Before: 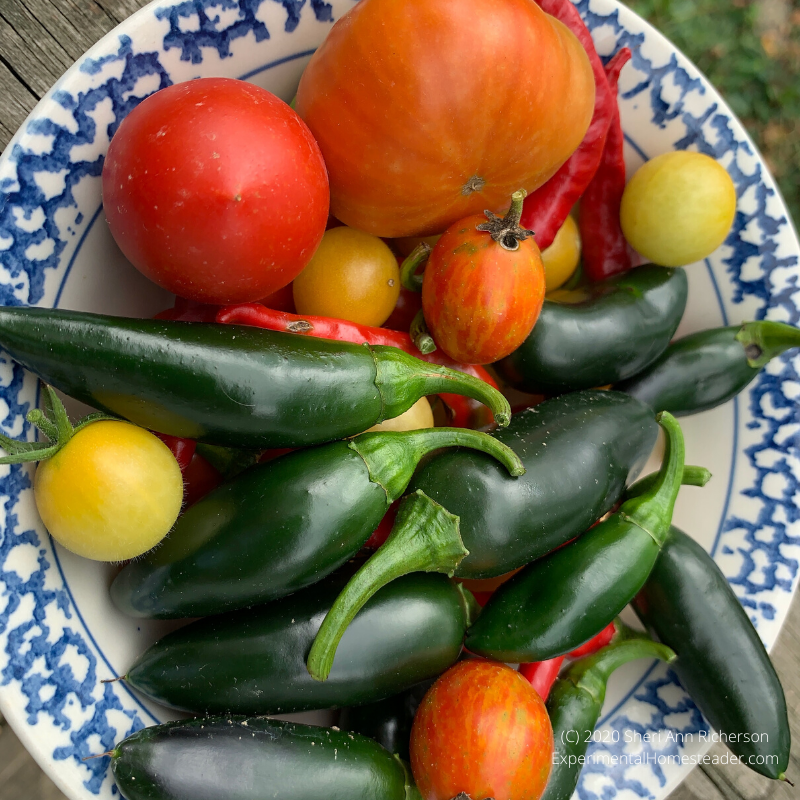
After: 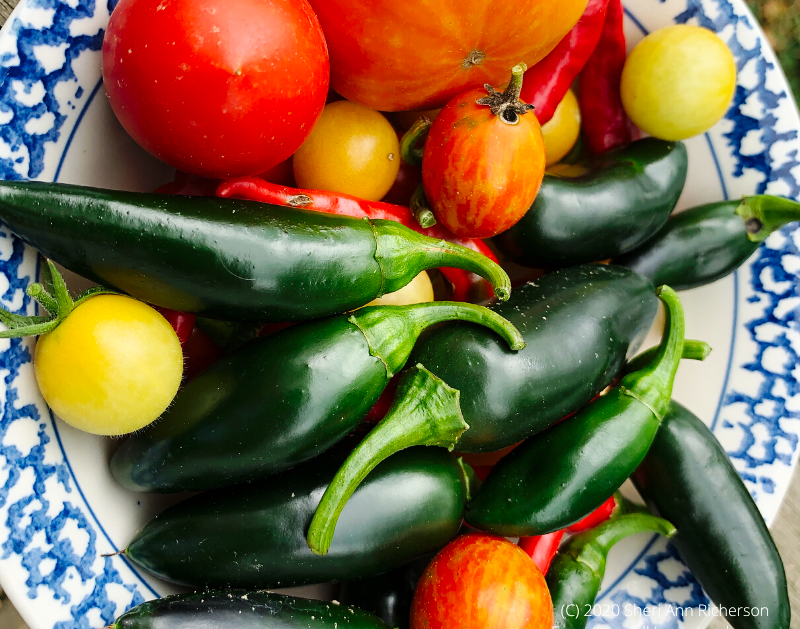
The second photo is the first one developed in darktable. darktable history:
crop and rotate: top 15.774%, bottom 5.506%
base curve: curves: ch0 [(0, 0) (0.036, 0.025) (0.121, 0.166) (0.206, 0.329) (0.605, 0.79) (1, 1)], preserve colors none
exposure: compensate highlight preservation false
